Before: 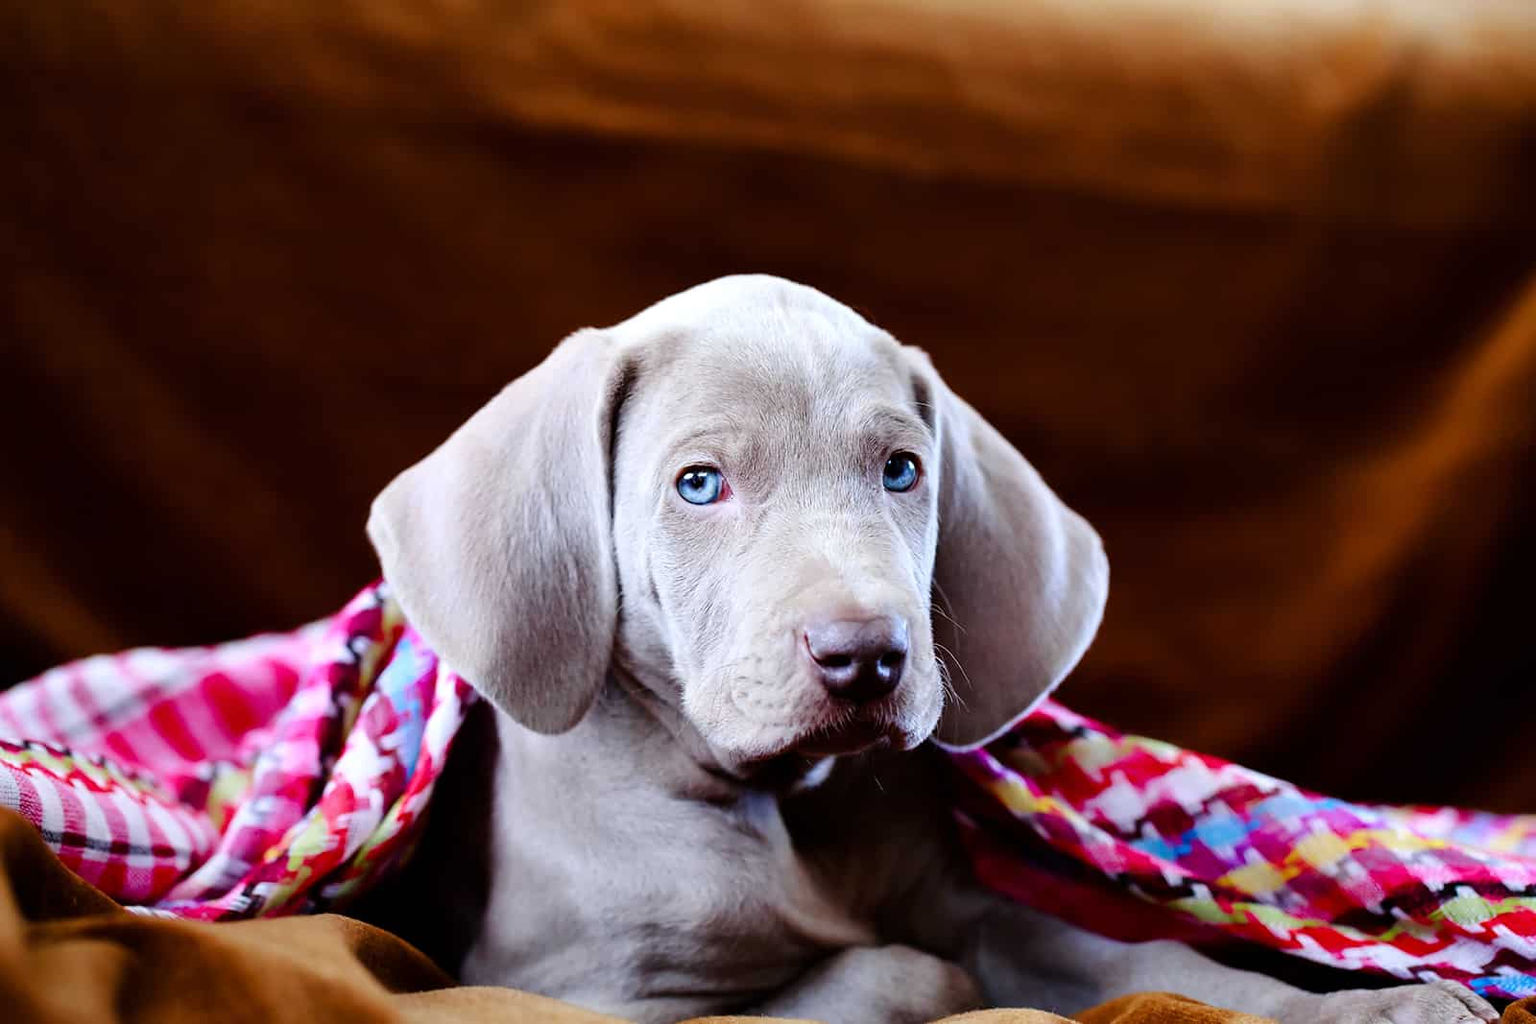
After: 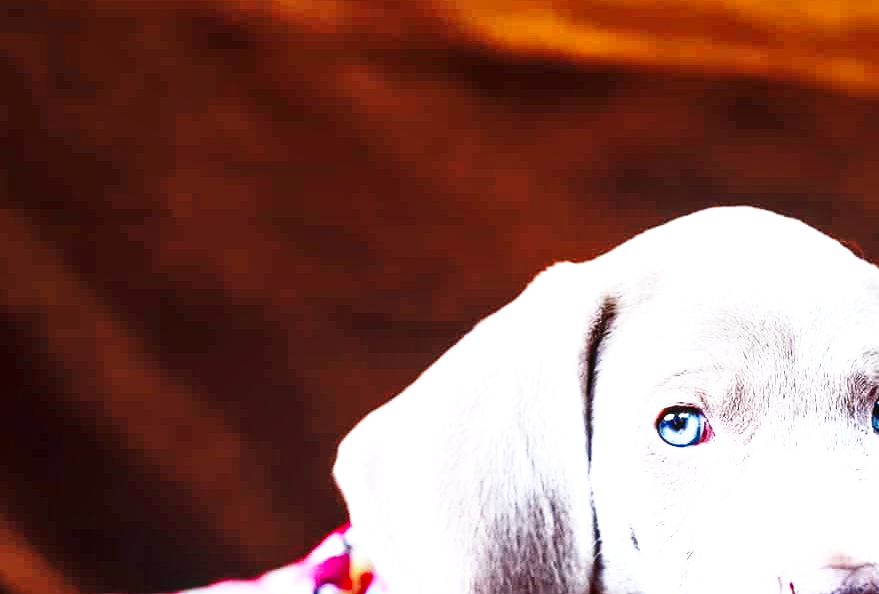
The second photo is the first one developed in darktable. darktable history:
crop and rotate: left 3.06%, top 7.497%, right 41.992%, bottom 36.806%
local contrast: on, module defaults
base curve: curves: ch0 [(0, 0) (0.028, 0.03) (0.121, 0.232) (0.46, 0.748) (0.859, 0.968) (1, 1)], preserve colors none
shadows and highlights: radius 172.22, shadows 27.46, white point adjustment 3.07, highlights -68.03, soften with gaussian
exposure: black level correction 0, exposure 0.95 EV, compensate highlight preservation false
